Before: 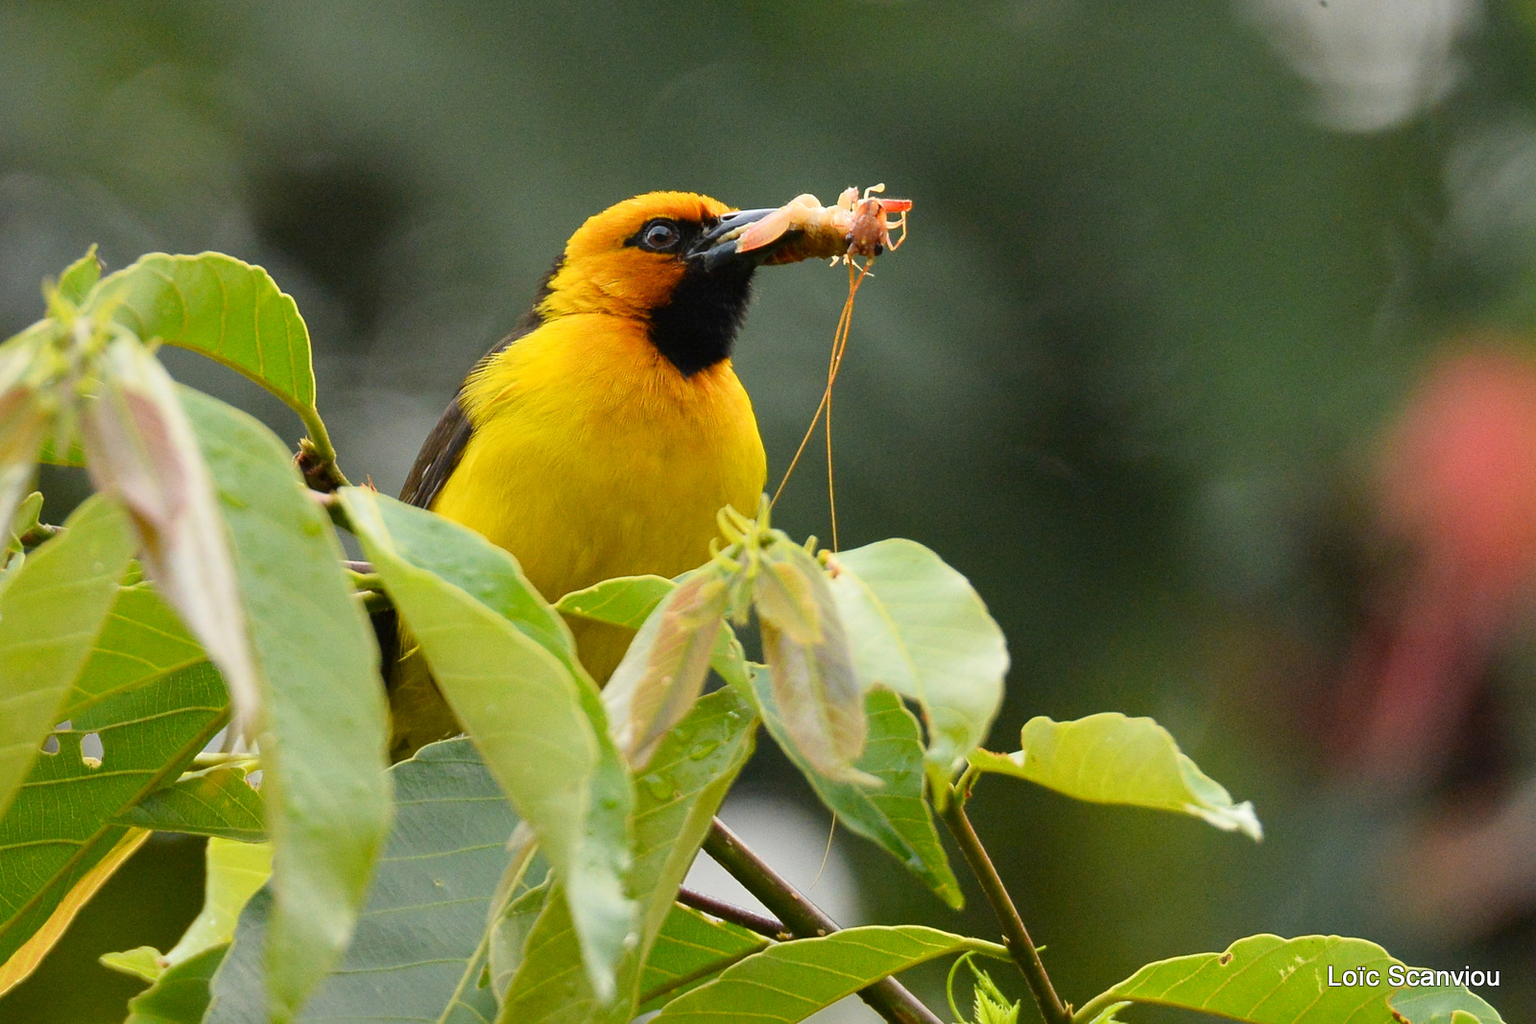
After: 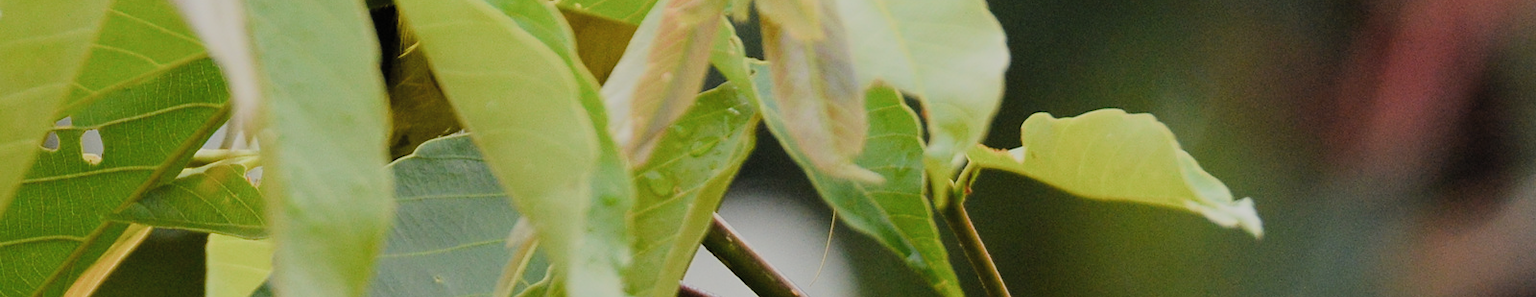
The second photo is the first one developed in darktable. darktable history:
filmic rgb: black relative exposure -7.65 EV, white relative exposure 4.56 EV, hardness 3.61, color science v5 (2021), contrast in shadows safe, contrast in highlights safe
crop and rotate: top 59.024%, bottom 11.859%
